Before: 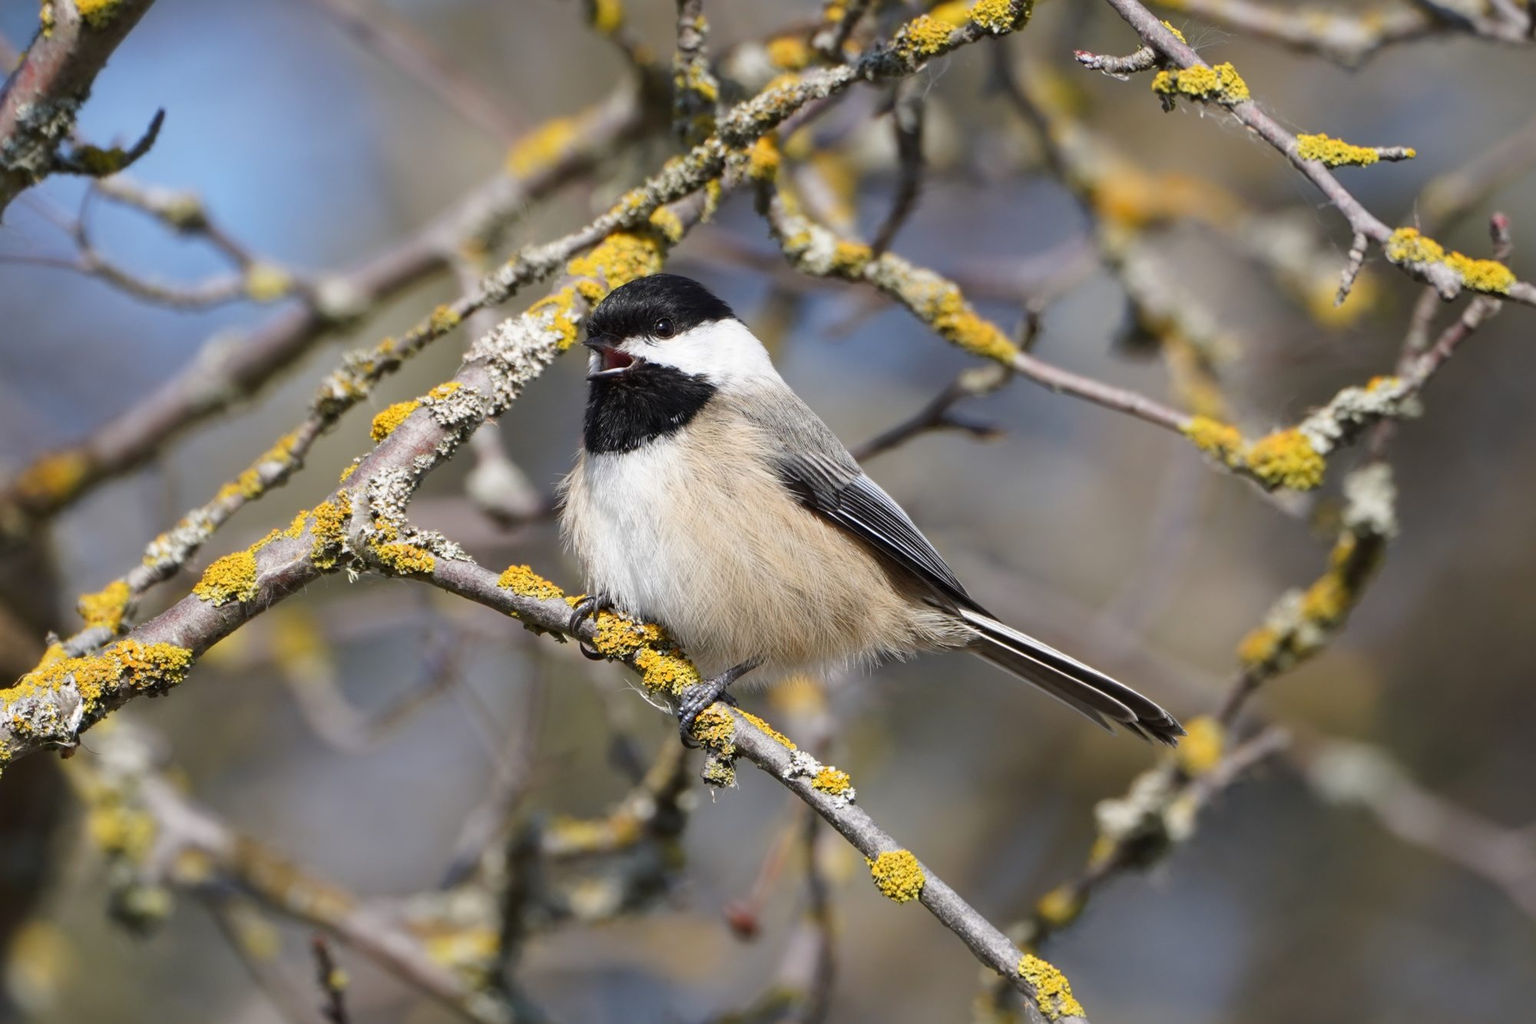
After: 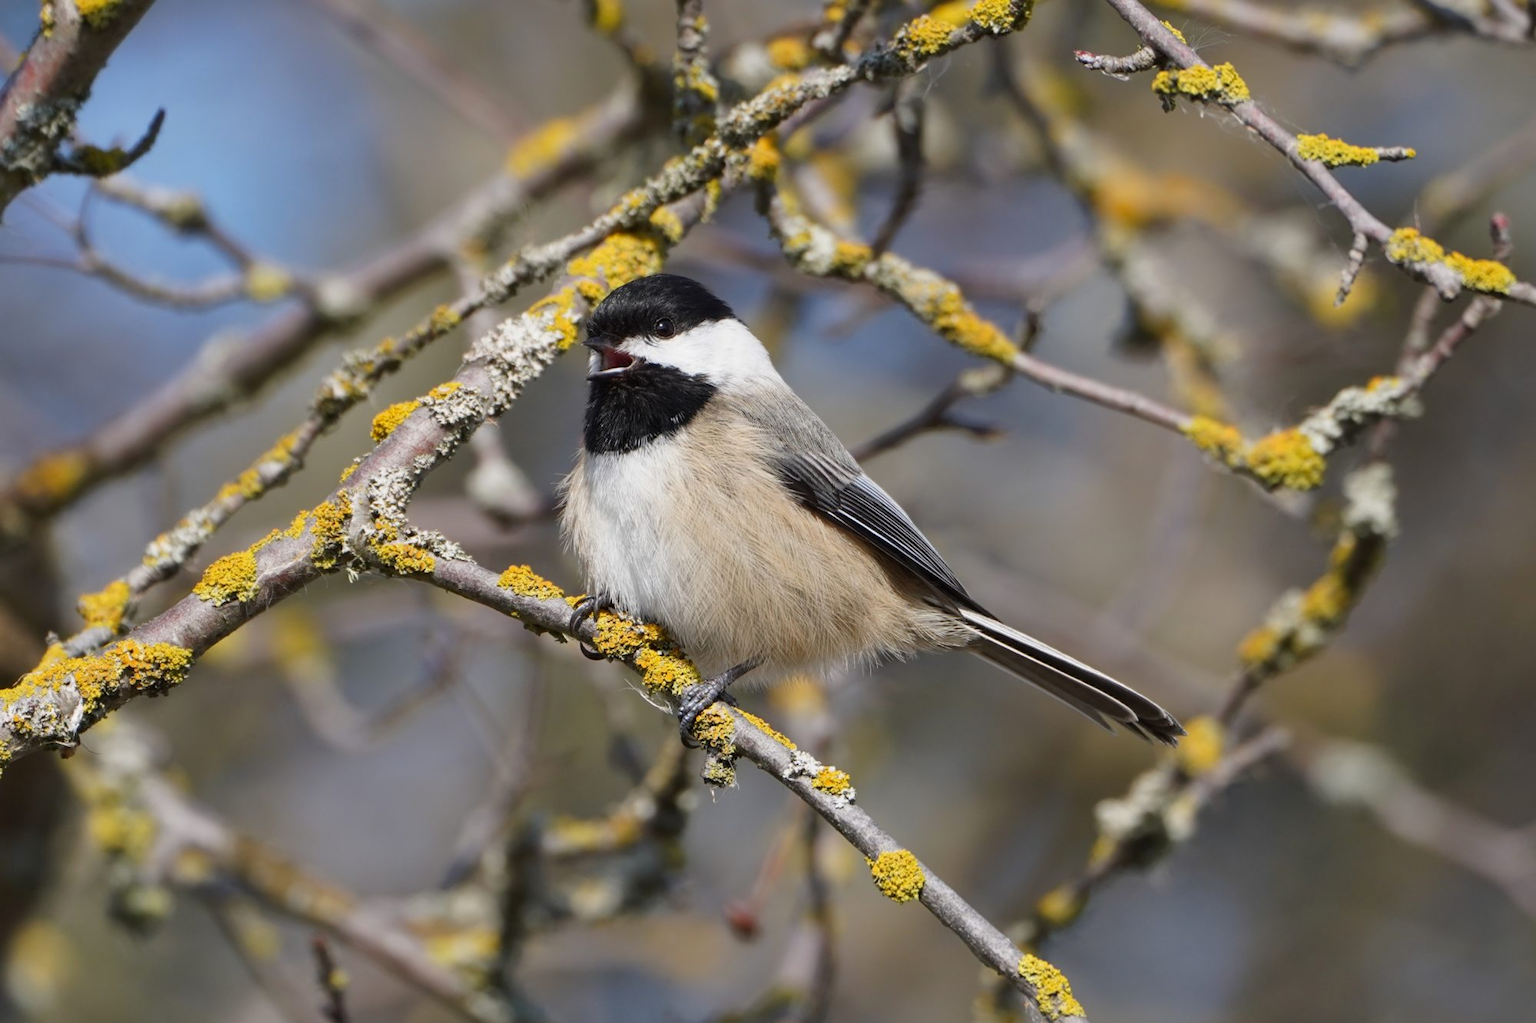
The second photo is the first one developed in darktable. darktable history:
shadows and highlights: white point adjustment -3.59, highlights -63.59, soften with gaussian
